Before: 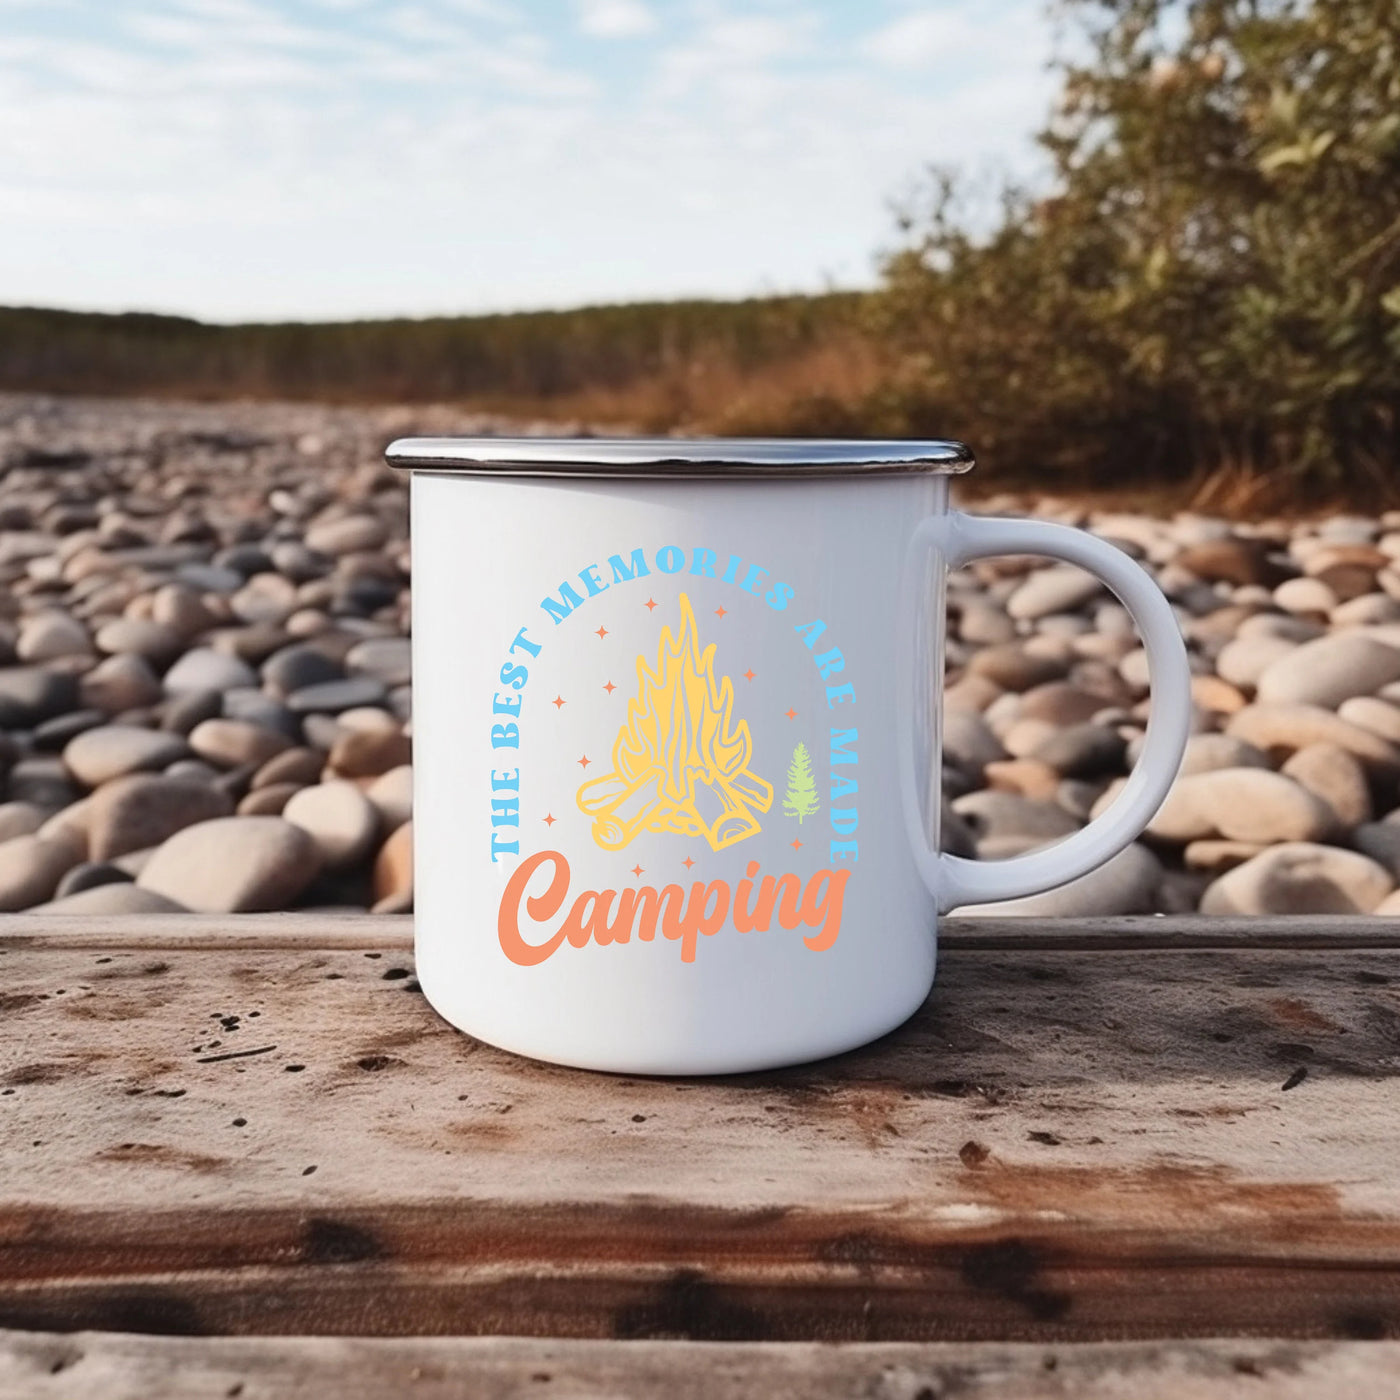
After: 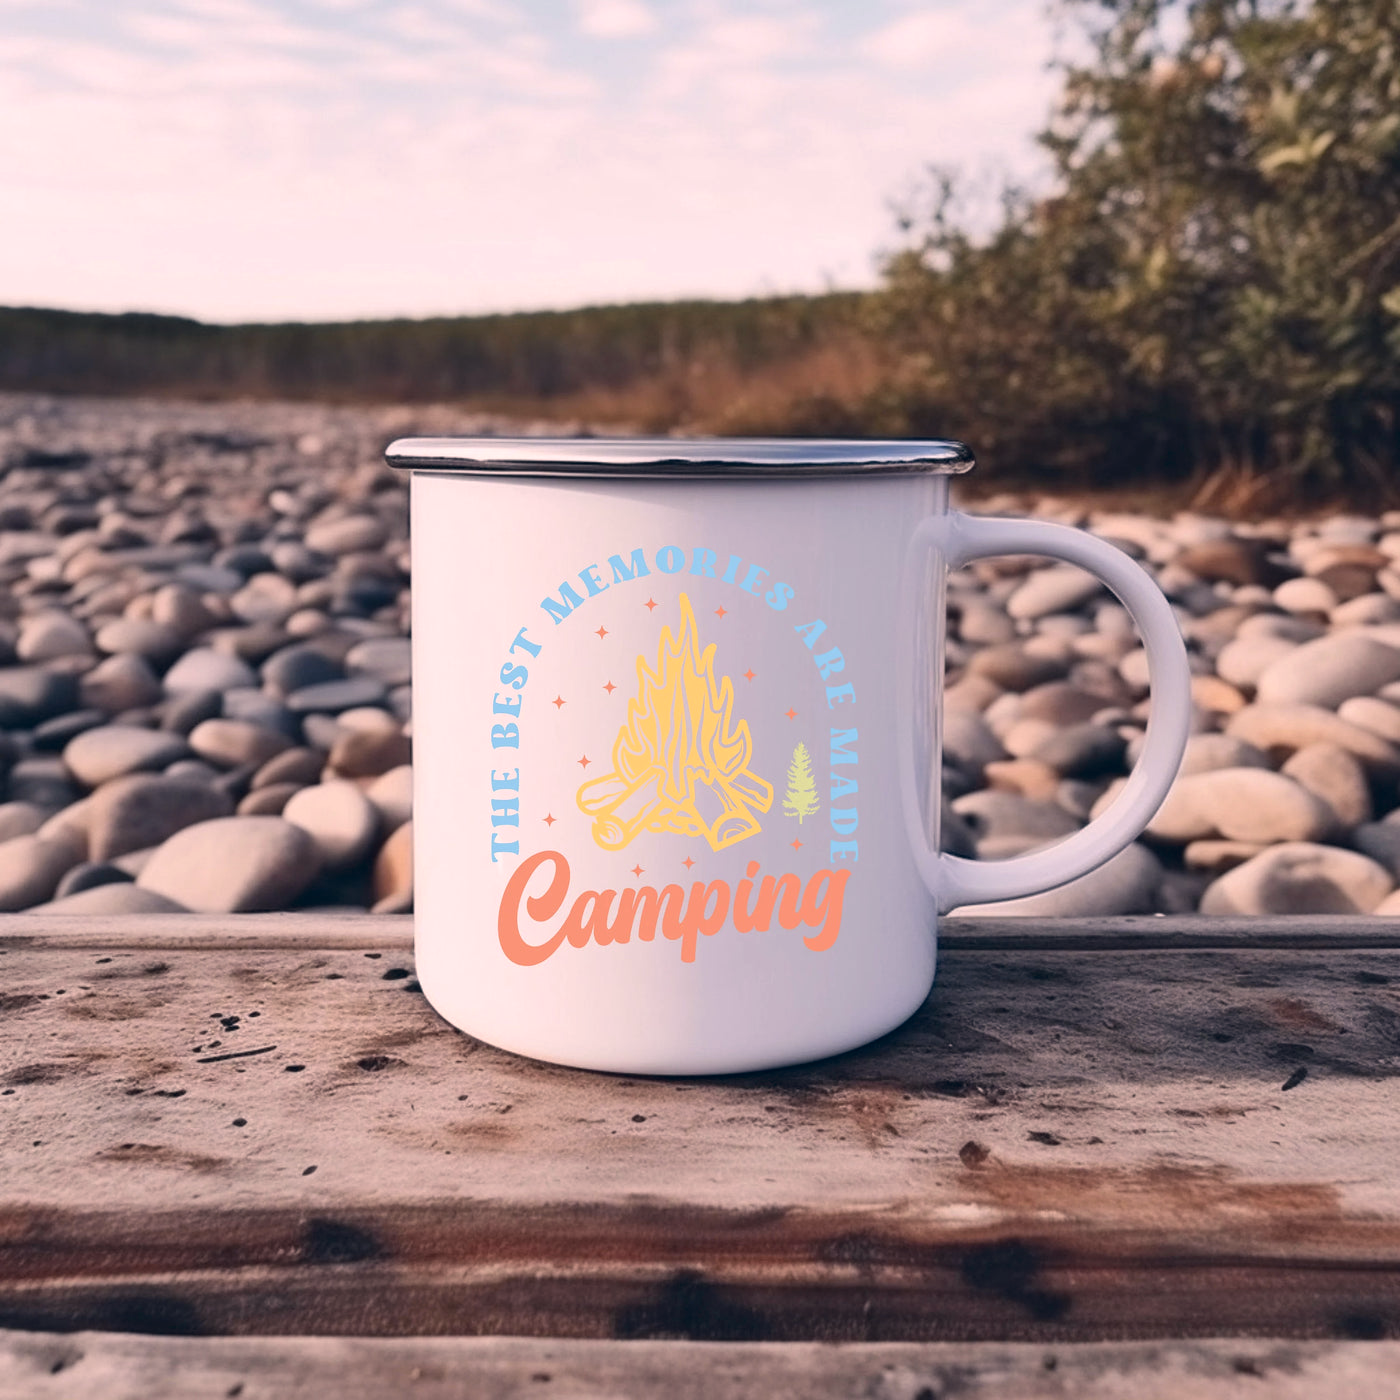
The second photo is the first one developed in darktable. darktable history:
color correction: highlights a* 14.18, highlights b* 5.94, shadows a* -6.09, shadows b* -15.79, saturation 0.834
contrast brightness saturation: saturation 0.097
